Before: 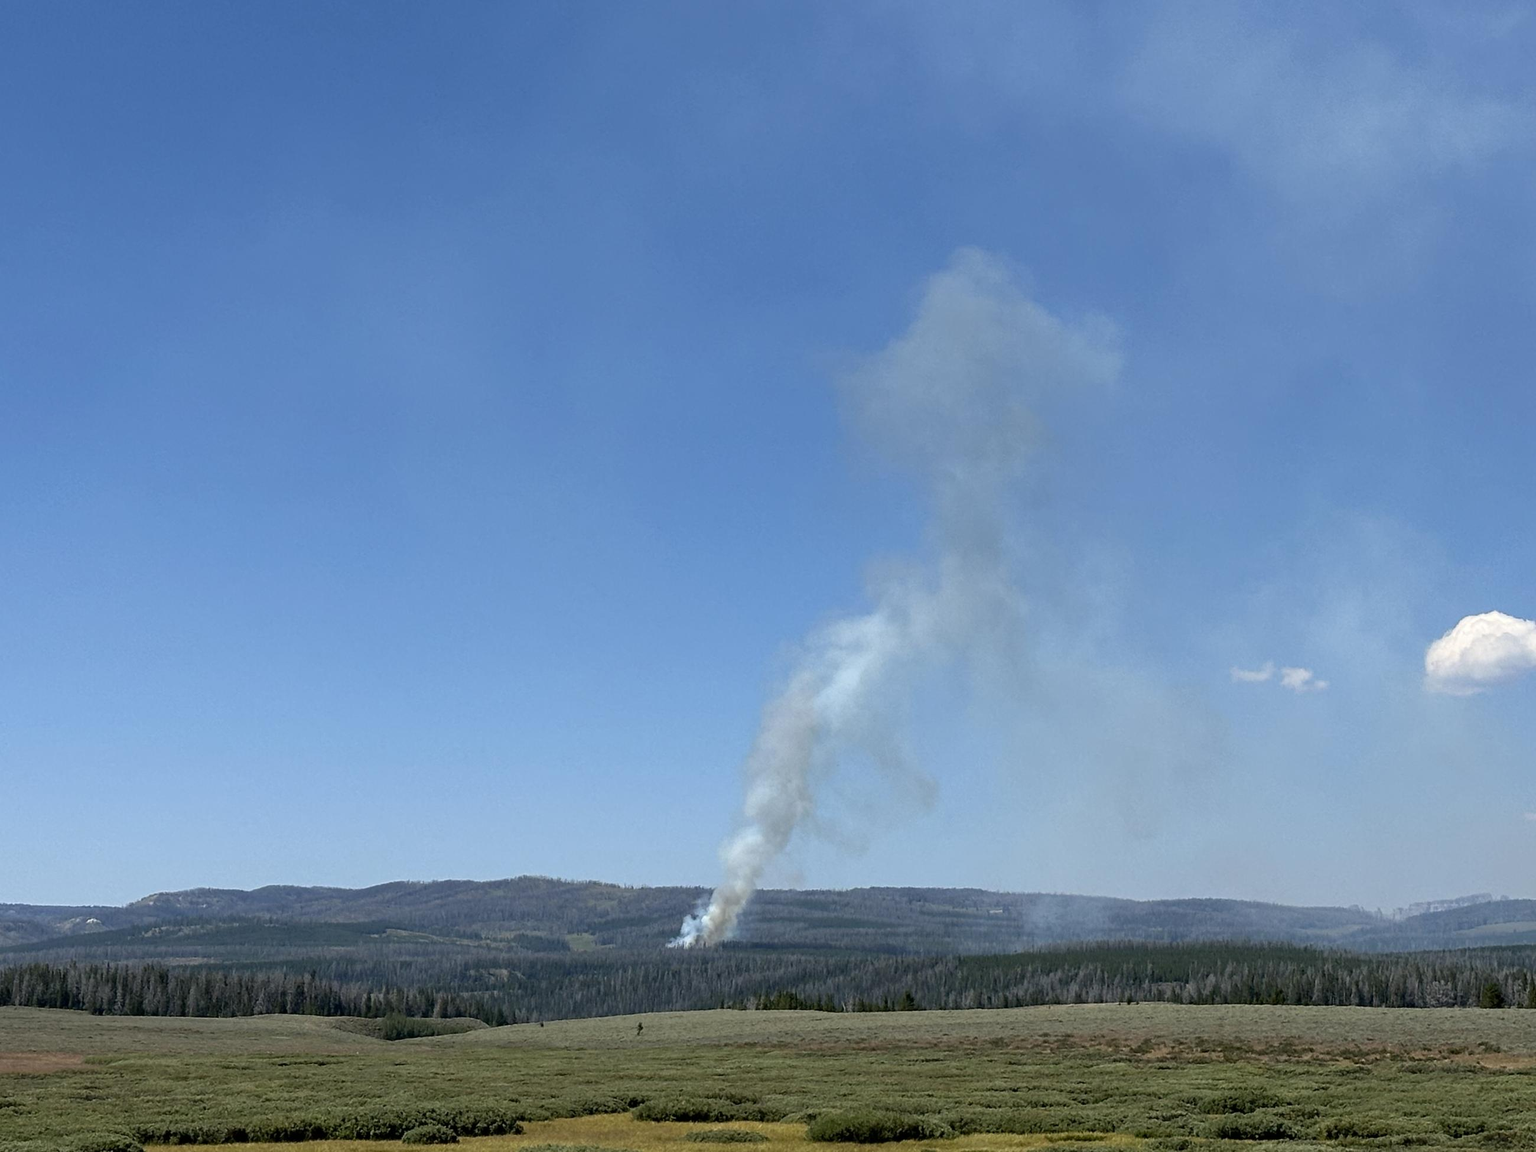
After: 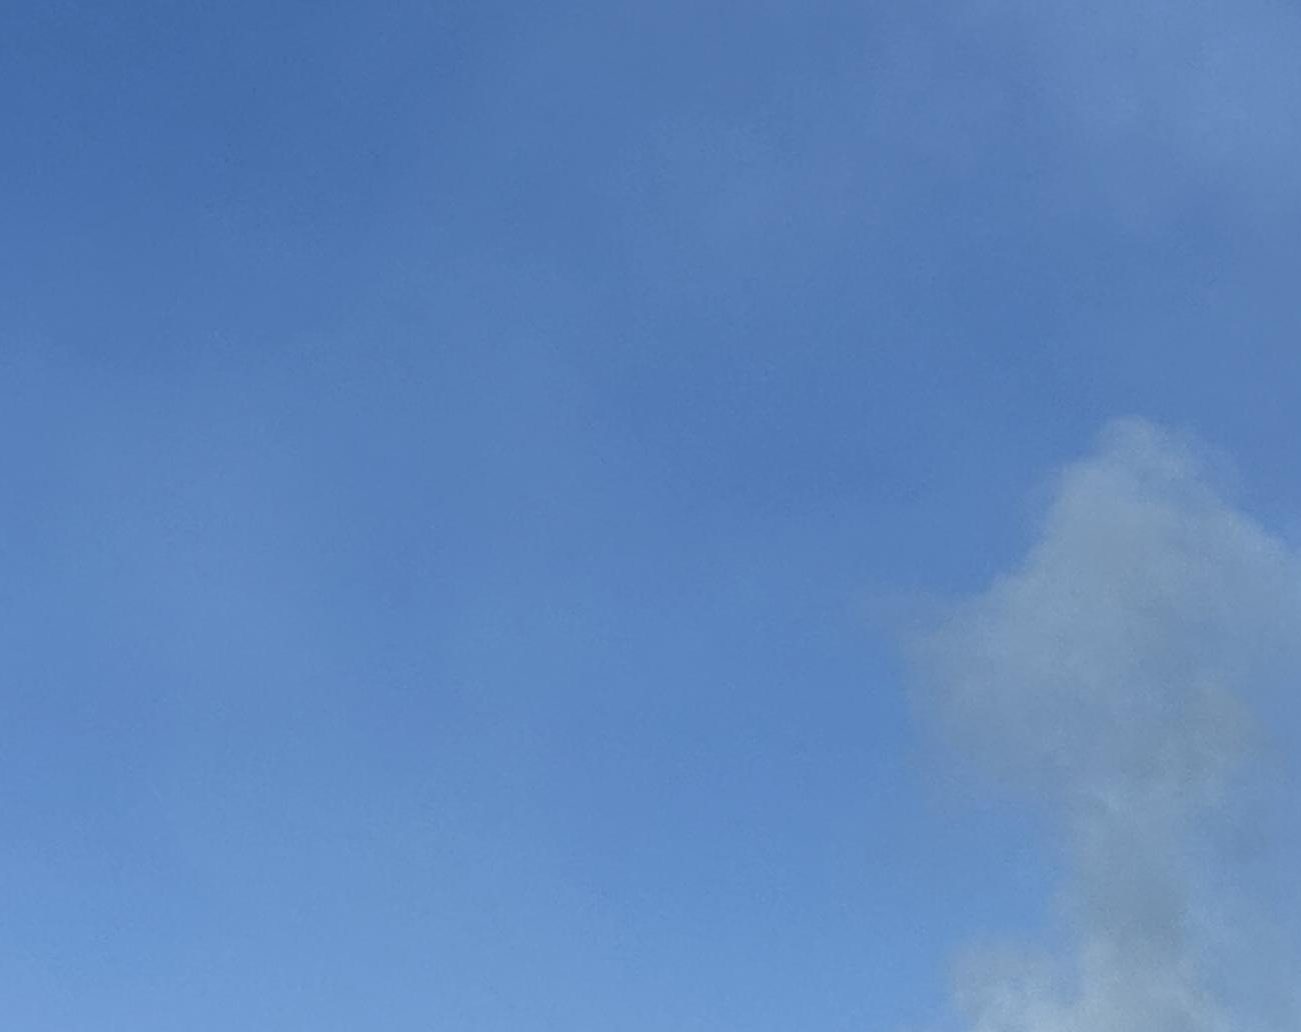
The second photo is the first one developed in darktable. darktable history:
crop: left 19.684%, right 30.276%, bottom 46.982%
sharpen: on, module defaults
